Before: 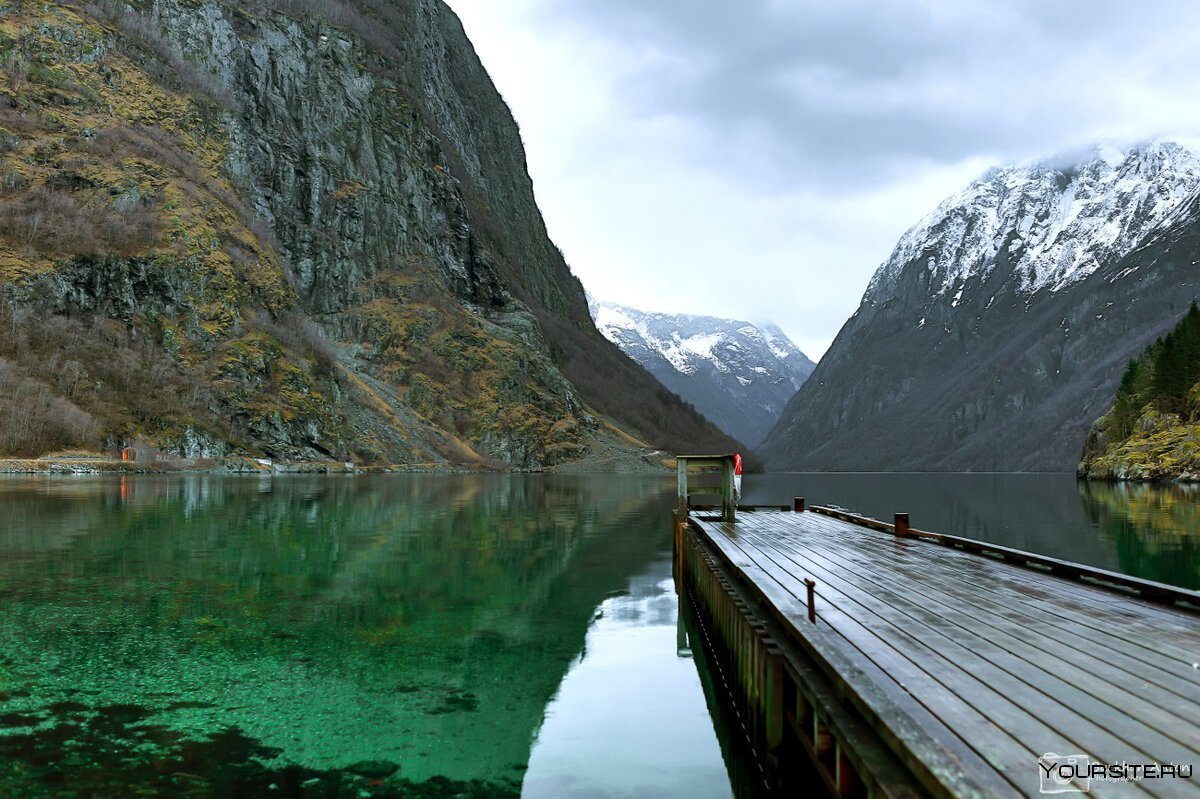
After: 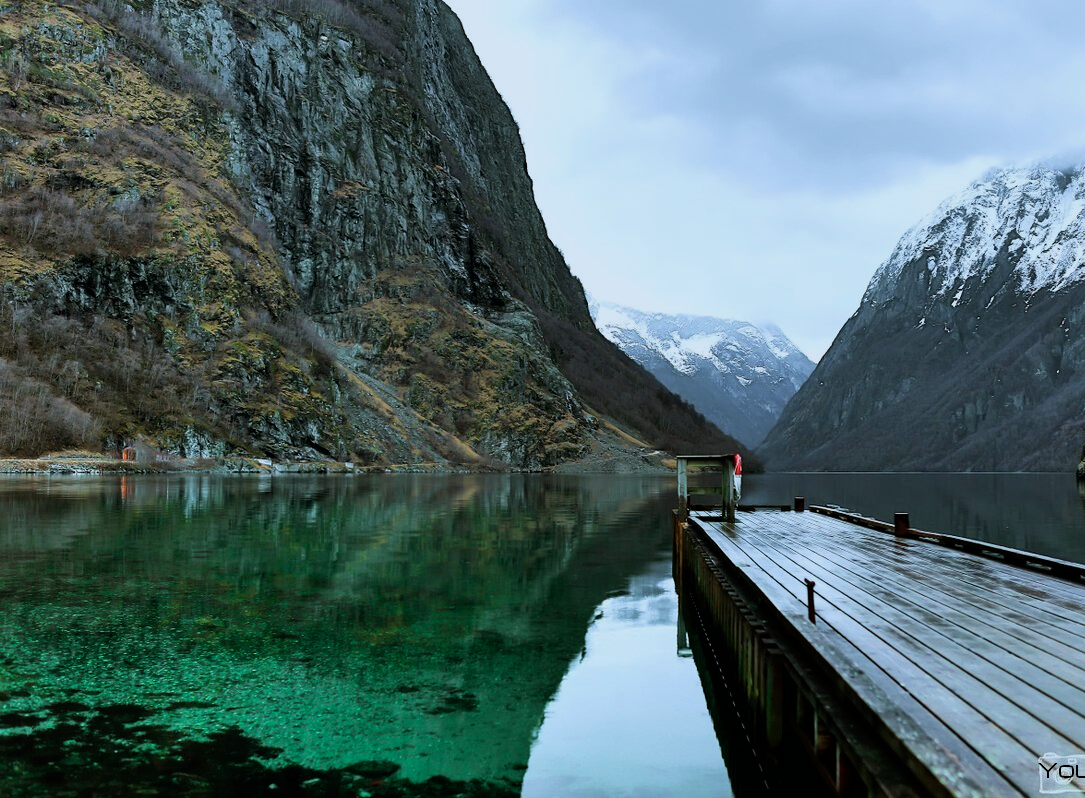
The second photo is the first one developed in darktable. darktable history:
color correction: highlights a* -4.18, highlights b* -10.81
crop: right 9.509%, bottom 0.031%
filmic rgb: black relative exposure -7.5 EV, white relative exposure 5 EV, hardness 3.31, contrast 1.3, contrast in shadows safe
exposure: exposure 0.02 EV, compensate highlight preservation false
